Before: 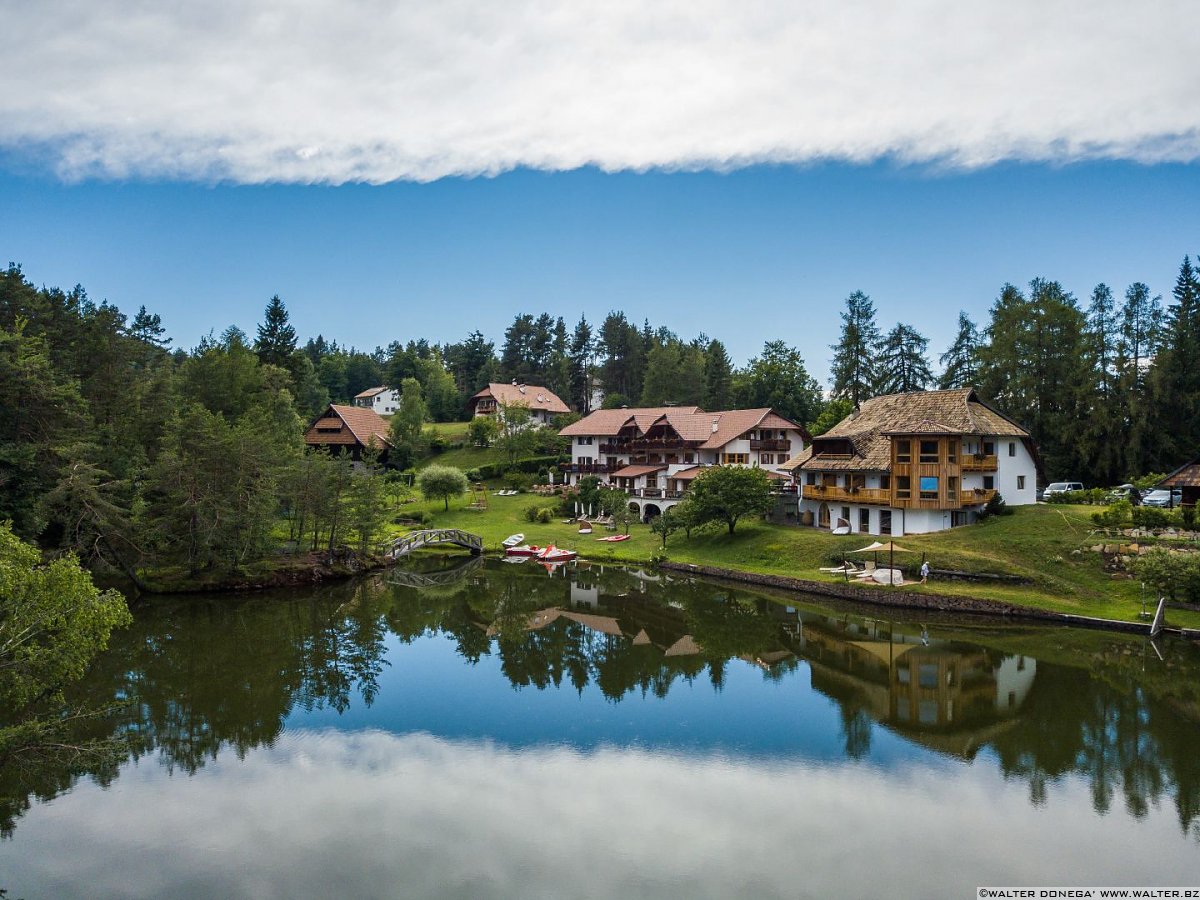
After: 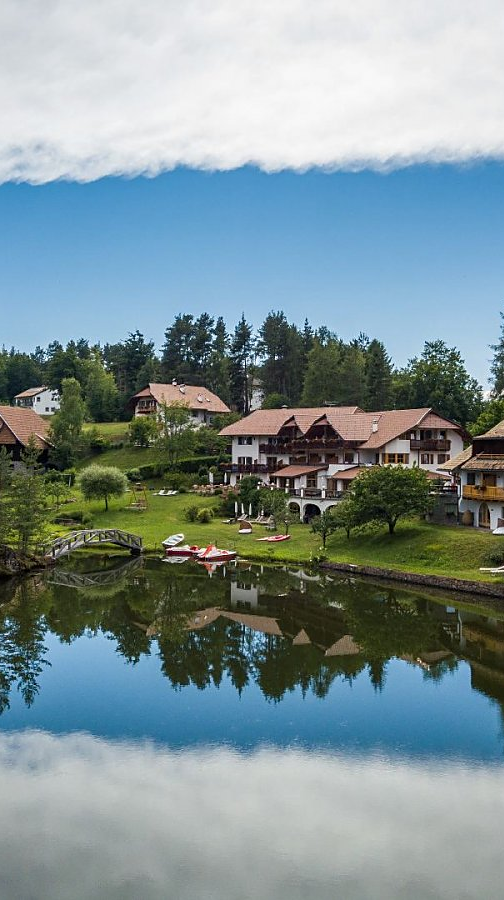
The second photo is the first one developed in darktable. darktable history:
crop: left 28.406%, right 29.549%
sharpen: amount 0.203
